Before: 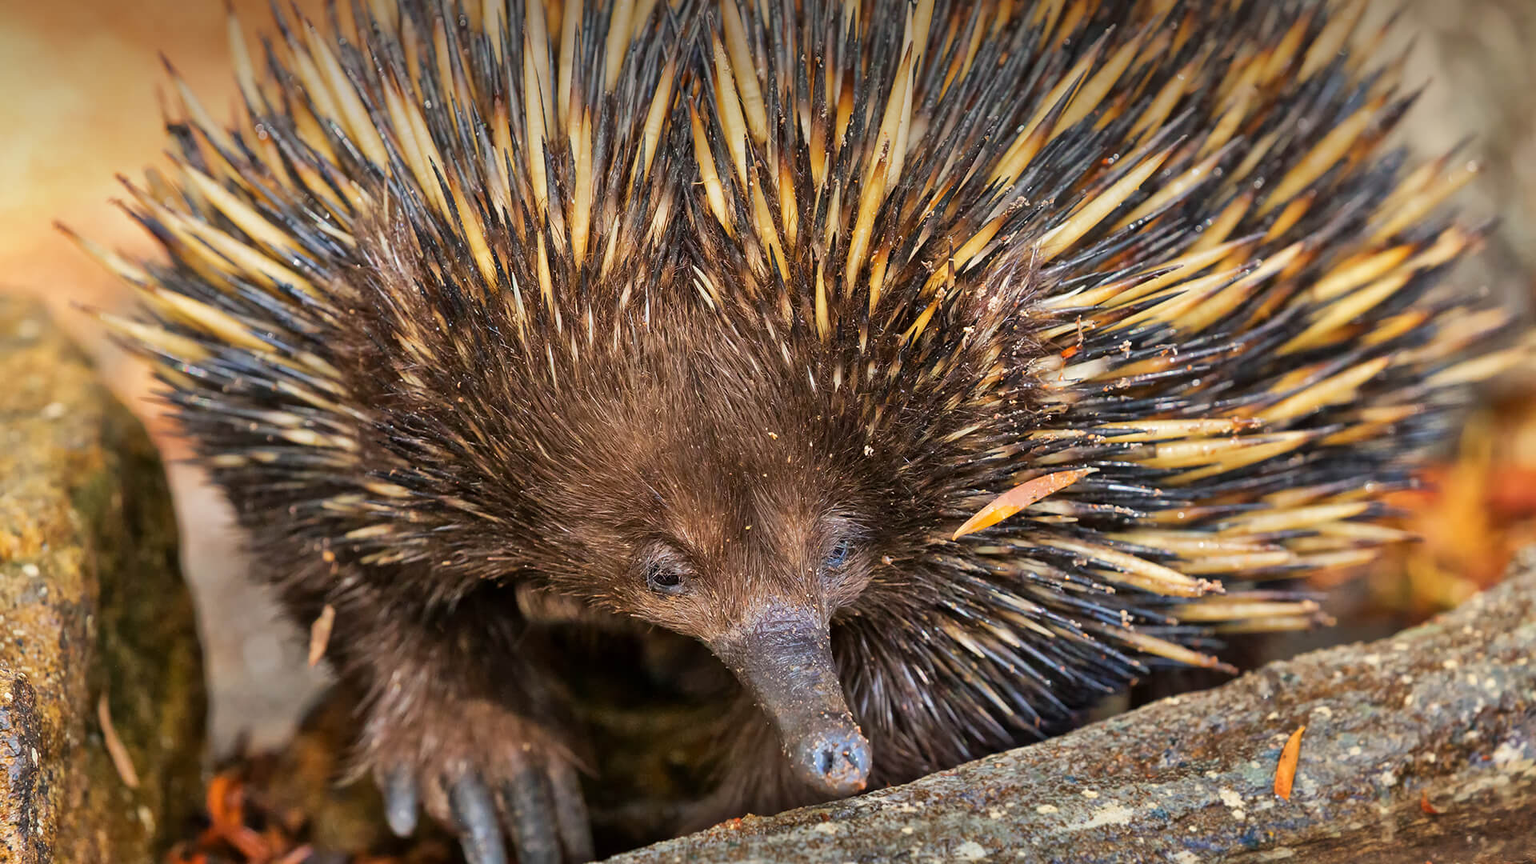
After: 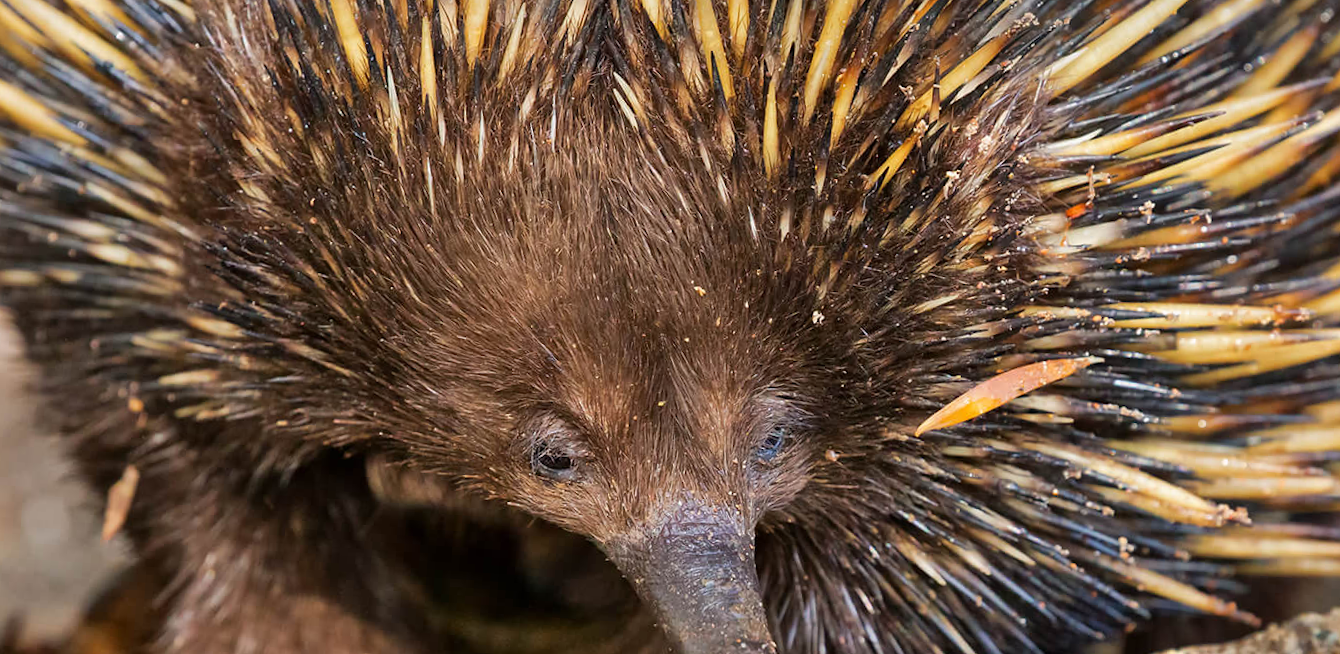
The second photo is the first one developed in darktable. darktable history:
crop and rotate: angle -3.76°, left 9.779%, top 20.585%, right 12.399%, bottom 11.936%
